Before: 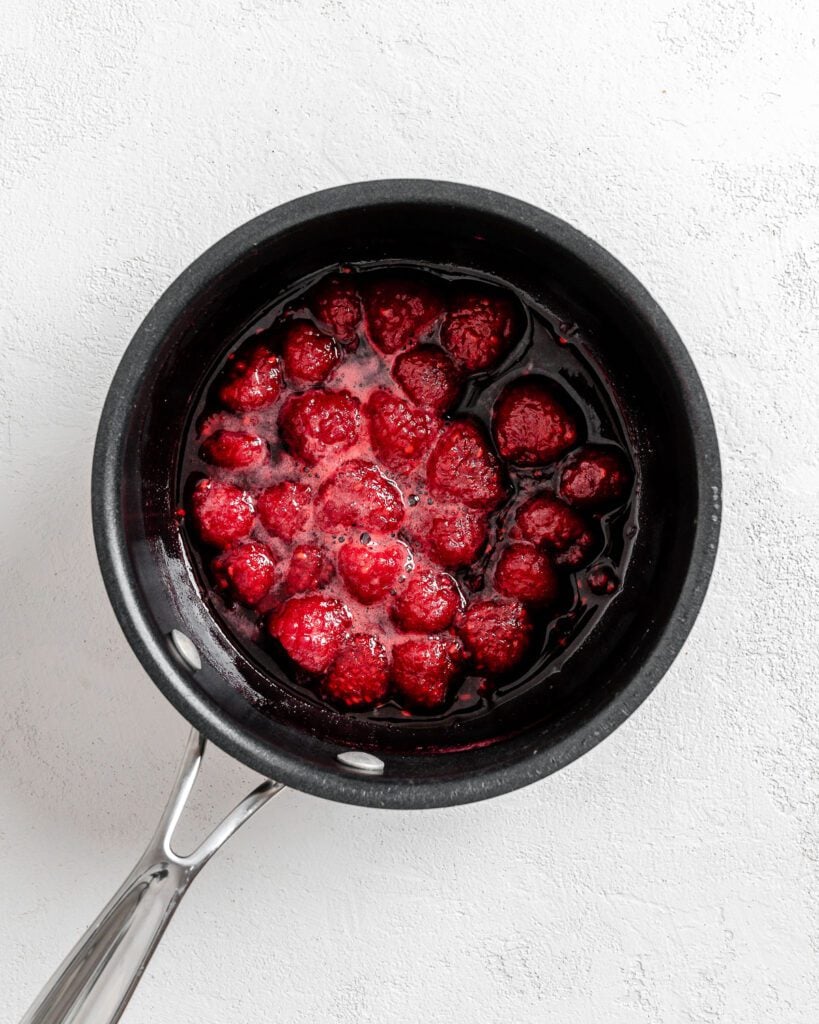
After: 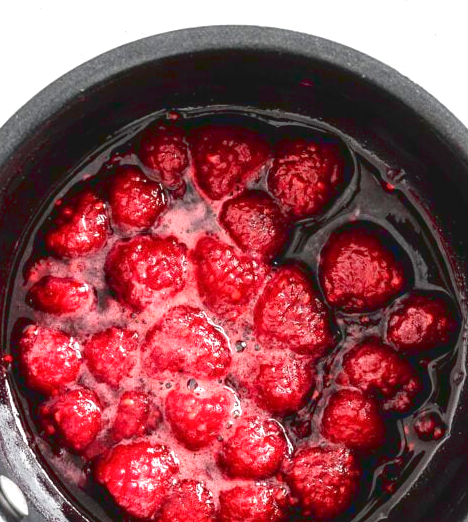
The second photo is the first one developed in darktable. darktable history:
crop: left 21.135%, top 15.1%, right 21.637%, bottom 33.87%
exposure: exposure 1 EV, compensate exposure bias true, compensate highlight preservation false
color calibration: illuminant same as pipeline (D50), adaptation XYZ, x 0.347, y 0.359, temperature 5009.1 K
tone curve: curves: ch0 [(0, 0.068) (1, 0.961)], color space Lab, linked channels
